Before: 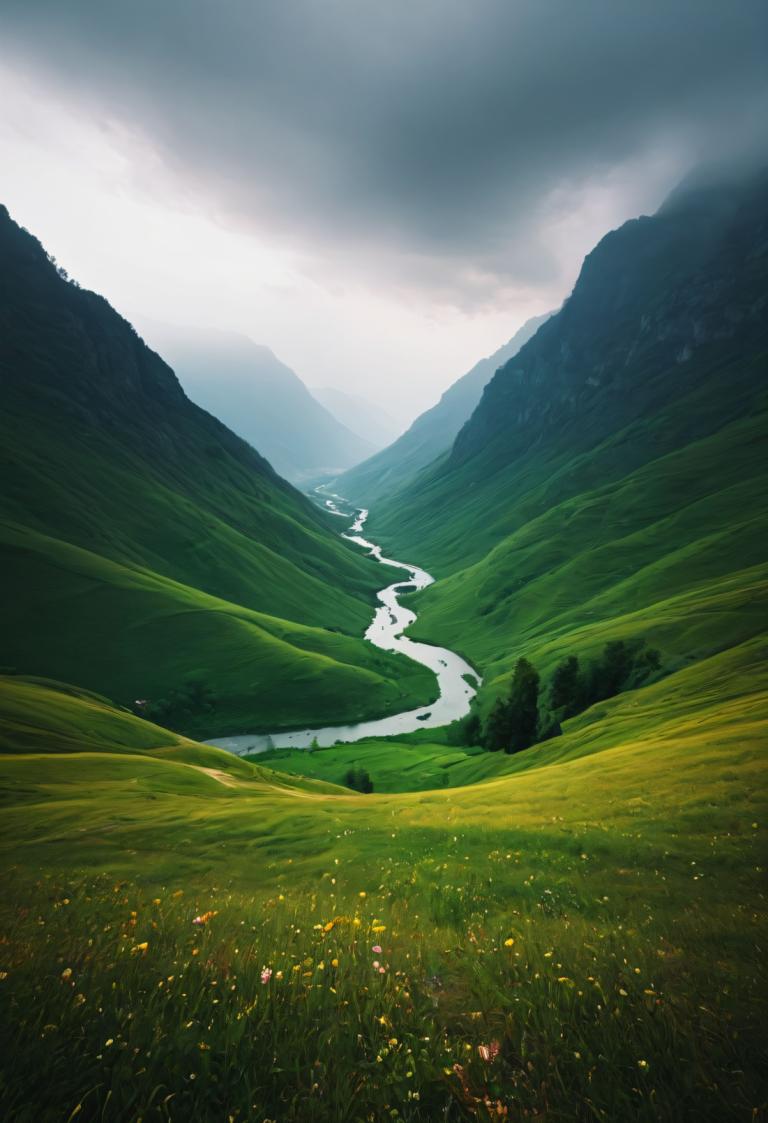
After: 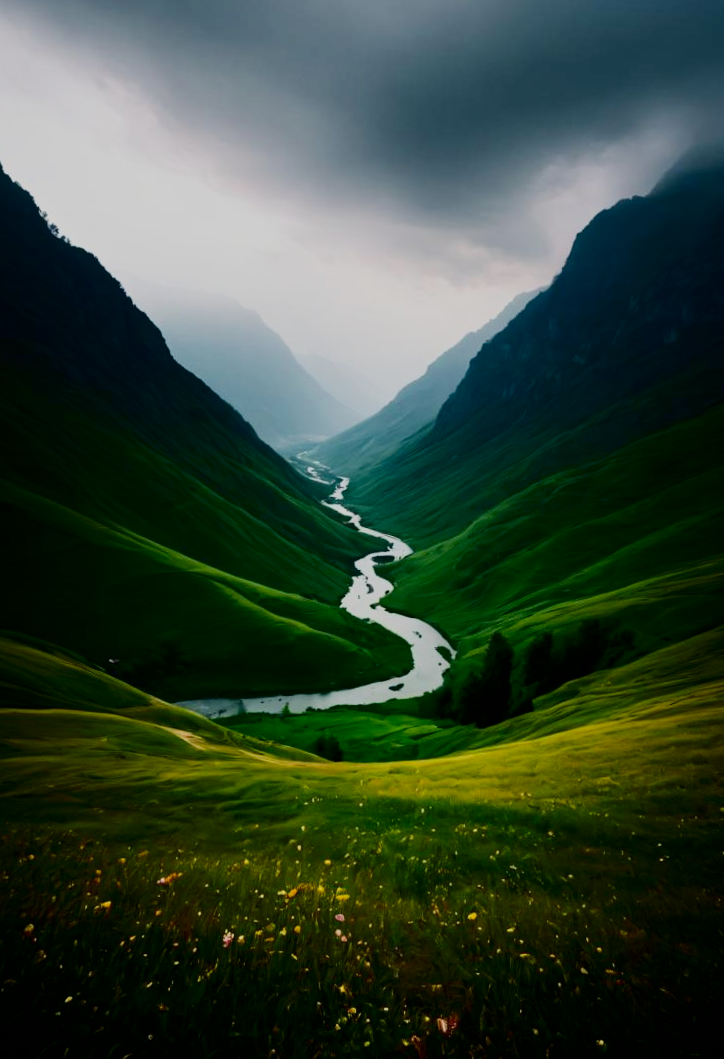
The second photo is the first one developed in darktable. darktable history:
contrast brightness saturation: contrast 0.24, brightness -0.24, saturation 0.14
crop and rotate: angle -2.38°
filmic rgb: black relative exposure -7.32 EV, white relative exposure 5.09 EV, hardness 3.2
